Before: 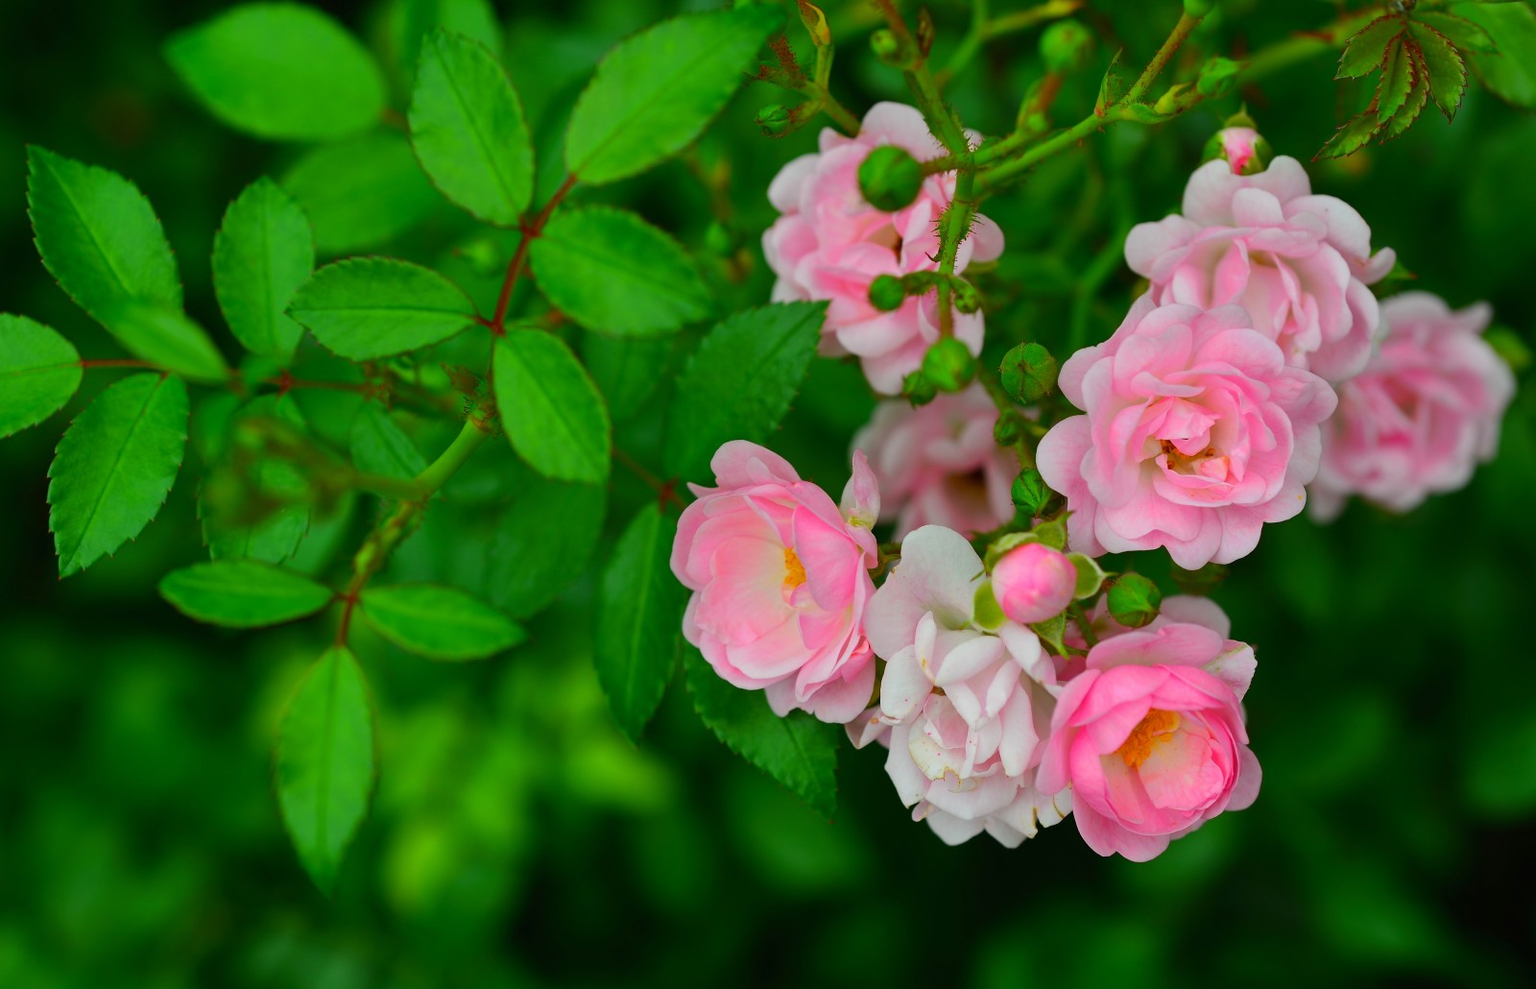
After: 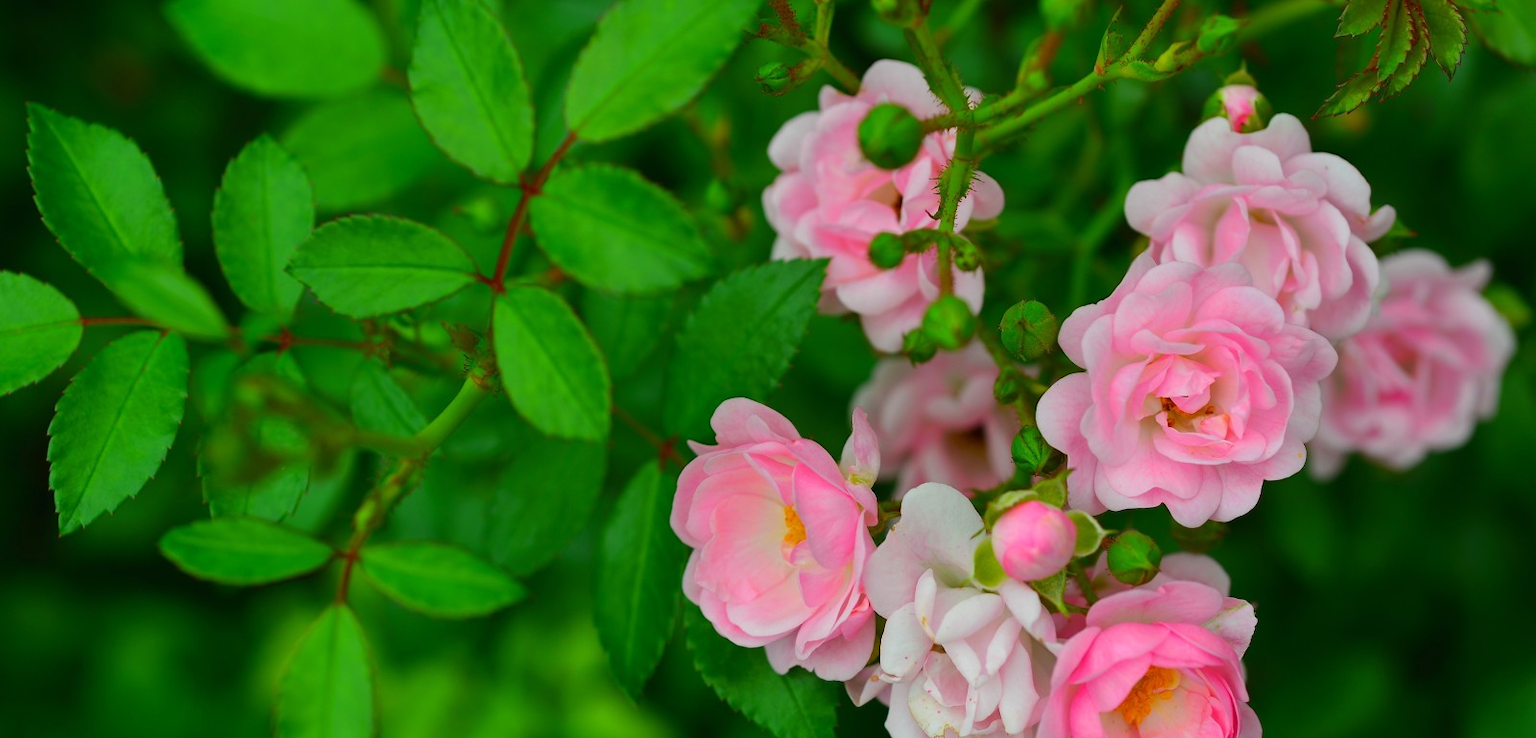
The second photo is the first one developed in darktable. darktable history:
crop: top 4.344%, bottom 20.946%
